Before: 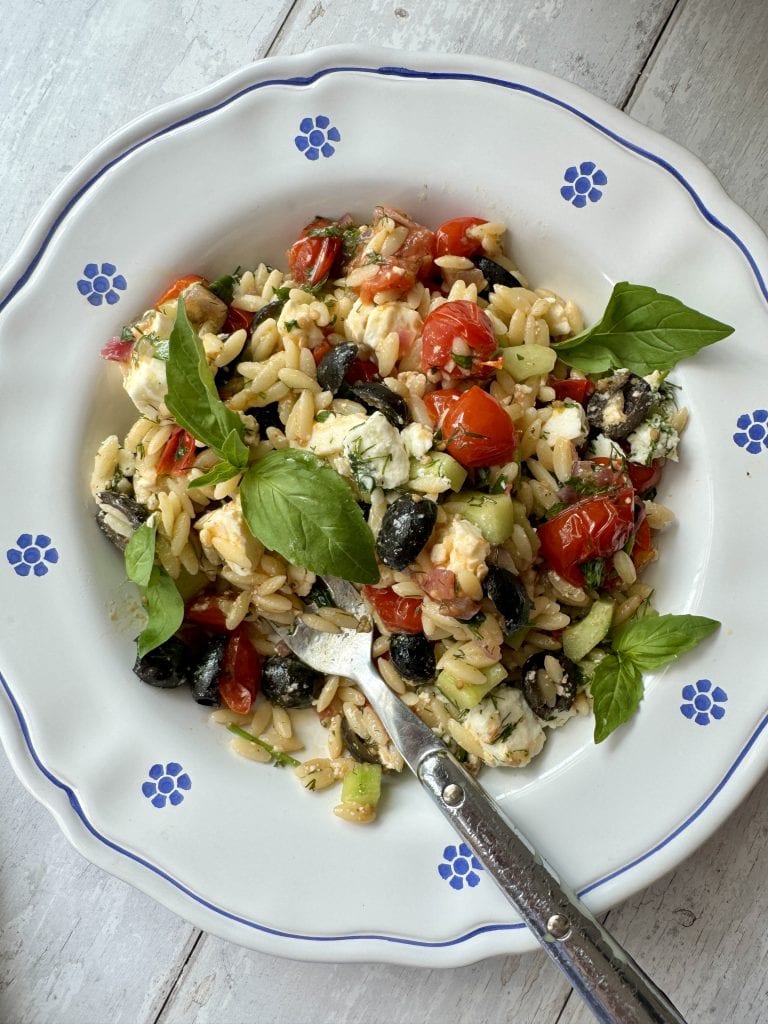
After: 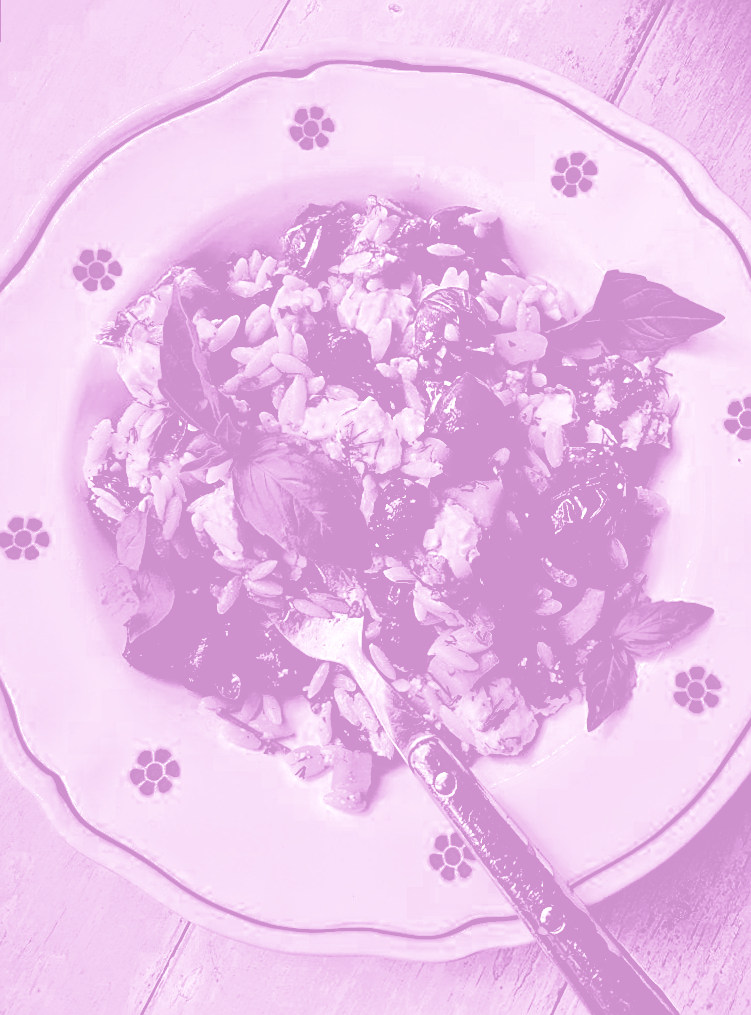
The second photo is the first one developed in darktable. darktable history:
rotate and perspective: rotation 0.226°, lens shift (vertical) -0.042, crop left 0.023, crop right 0.982, crop top 0.006, crop bottom 0.994
shadows and highlights: shadows 60, highlights -60
contrast brightness saturation: contrast 0.77, brightness -1, saturation 1
white balance: red 0.98, blue 1.034
sharpen: on, module defaults
color zones: curves: ch0 [(0, 0.553) (0.123, 0.58) (0.23, 0.419) (0.468, 0.155) (0.605, 0.132) (0.723, 0.063) (0.833, 0.172) (0.921, 0.468)]; ch1 [(0.025, 0.645) (0.229, 0.584) (0.326, 0.551) (0.537, 0.446) (0.599, 0.911) (0.708, 1) (0.805, 0.944)]; ch2 [(0.086, 0.468) (0.254, 0.464) (0.638, 0.564) (0.702, 0.592) (0.768, 0.564)]
split-toning: shadows › hue 316.8°, shadows › saturation 0.47, highlights › hue 201.6°, highlights › saturation 0, balance -41.97, compress 28.01%
colorize: hue 331.2°, saturation 69%, source mix 30.28%, lightness 69.02%, version 1
